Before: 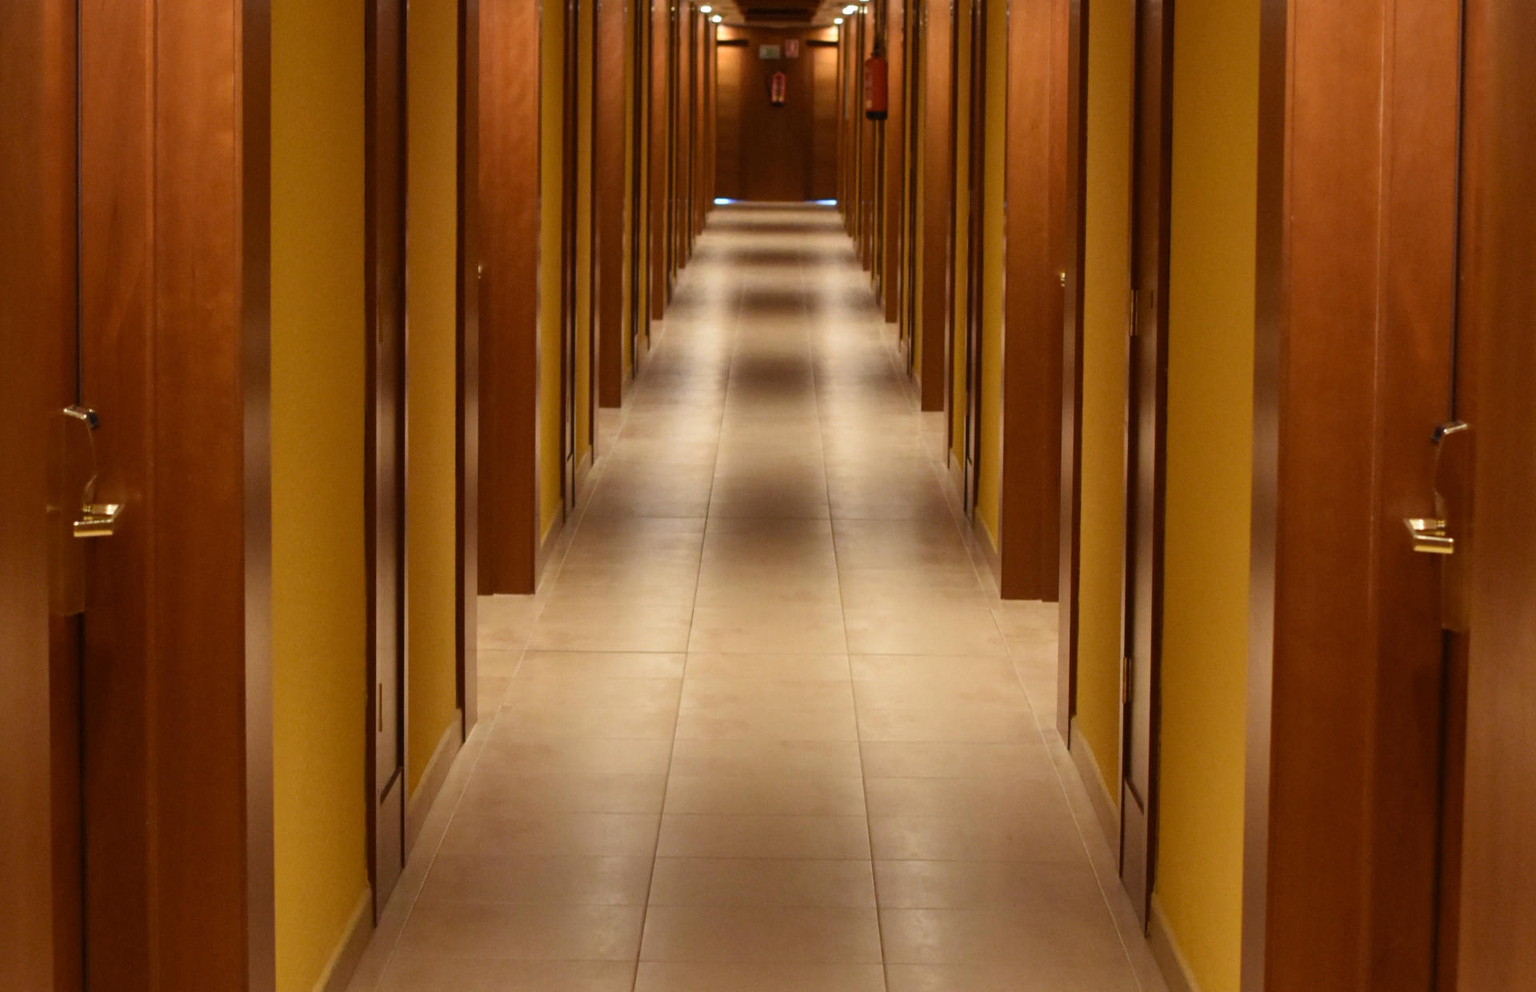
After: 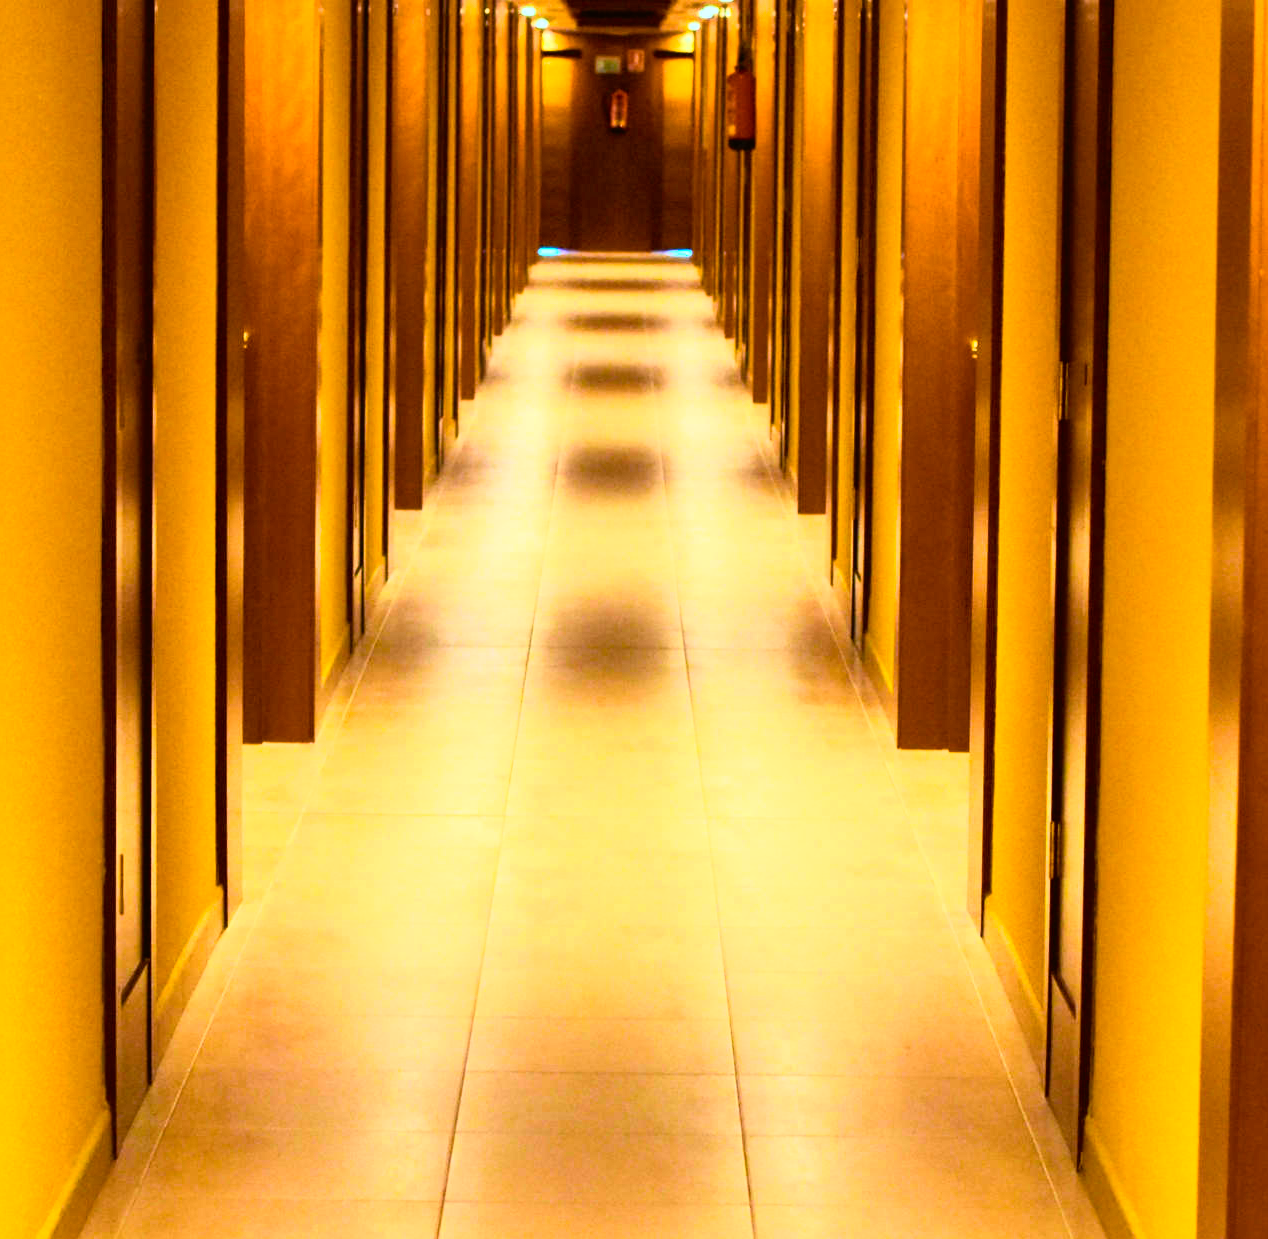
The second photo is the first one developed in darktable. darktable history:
contrast brightness saturation: brightness 0.15
tone curve: curves: ch0 [(0, 0) (0.128, 0.068) (0.292, 0.274) (0.46, 0.482) (0.653, 0.717) (0.819, 0.869) (0.998, 0.969)]; ch1 [(0, 0) (0.384, 0.365) (0.463, 0.45) (0.486, 0.486) (0.503, 0.504) (0.517, 0.517) (0.549, 0.572) (0.583, 0.615) (0.672, 0.699) (0.774, 0.817) (1, 1)]; ch2 [(0, 0) (0.374, 0.344) (0.446, 0.443) (0.494, 0.5) (0.527, 0.529) (0.565, 0.591) (0.644, 0.682) (1, 1)], color space Lab, independent channels, preserve colors none
exposure: black level correction 0, exposure 0.5 EV, compensate highlight preservation false
crop and rotate: left 18.442%, right 15.508%
color balance rgb: linear chroma grading › global chroma 9%, perceptual saturation grading › global saturation 36%, perceptual brilliance grading › global brilliance 15%, perceptual brilliance grading › shadows -35%, global vibrance 15%
base curve: curves: ch0 [(0, 0) (0.005, 0.002) (0.193, 0.295) (0.399, 0.664) (0.75, 0.928) (1, 1)]
white balance: red 0.925, blue 1.046
